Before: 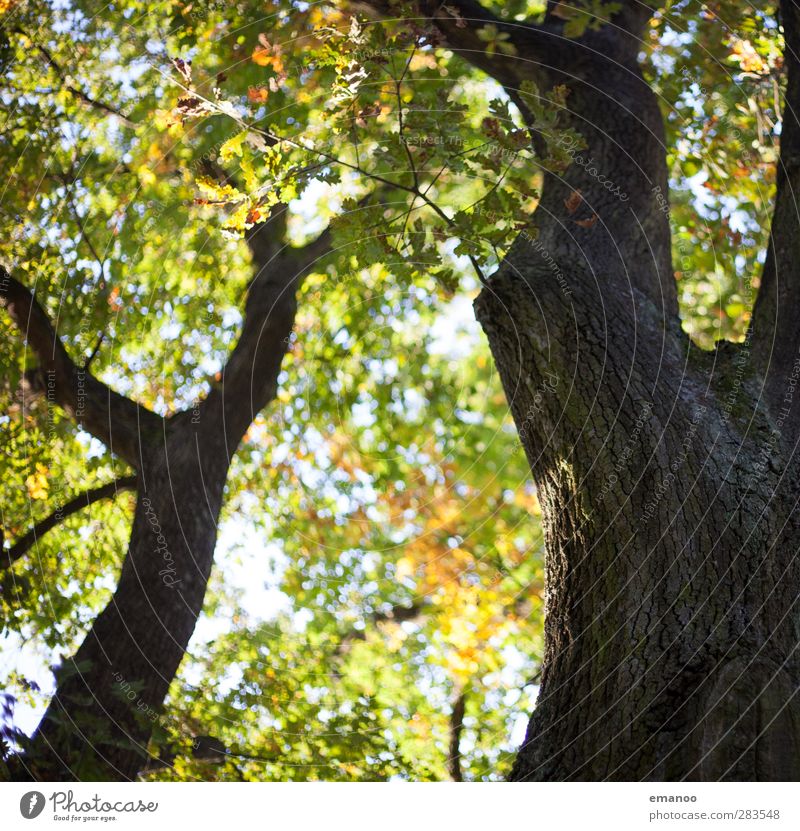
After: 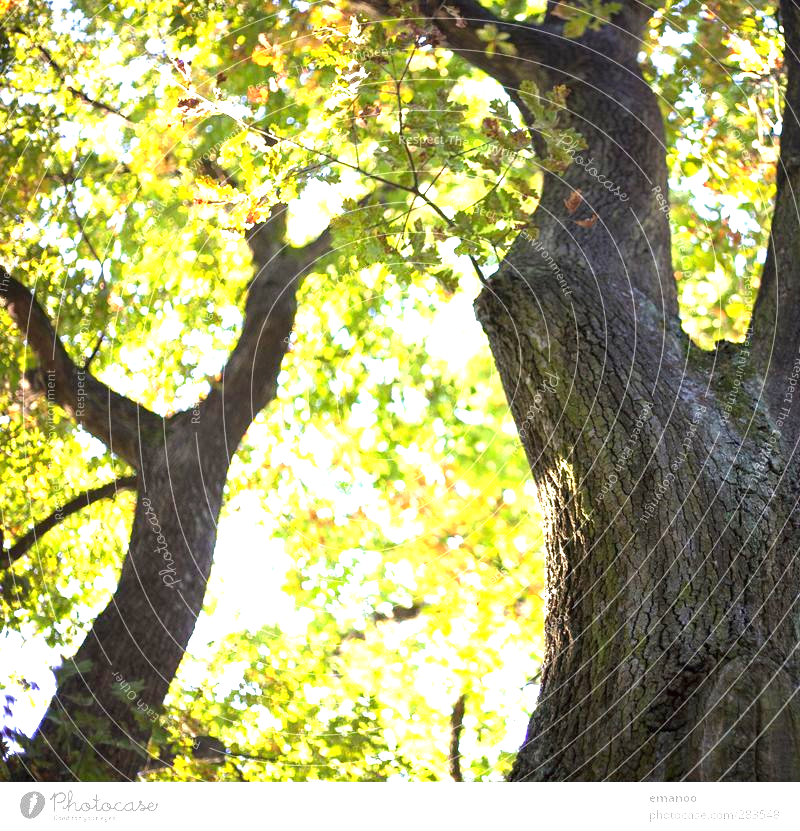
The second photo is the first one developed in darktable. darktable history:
exposure: black level correction 0, exposure 1.635 EV, compensate highlight preservation false
